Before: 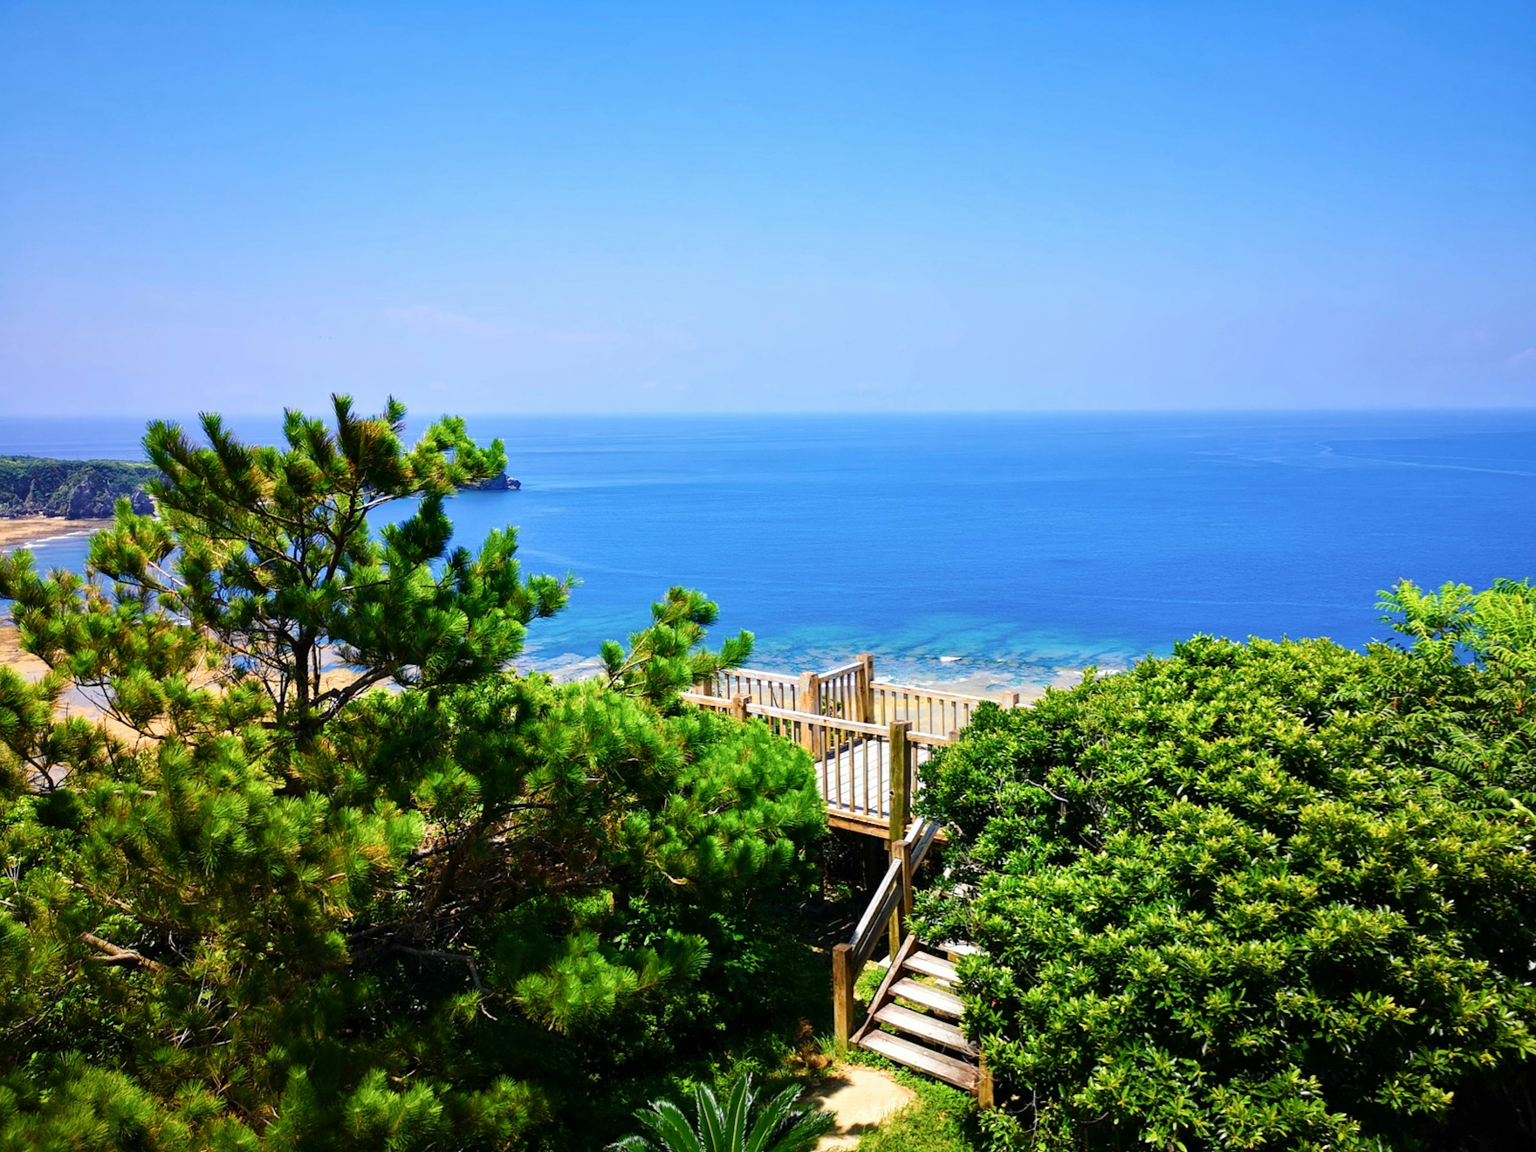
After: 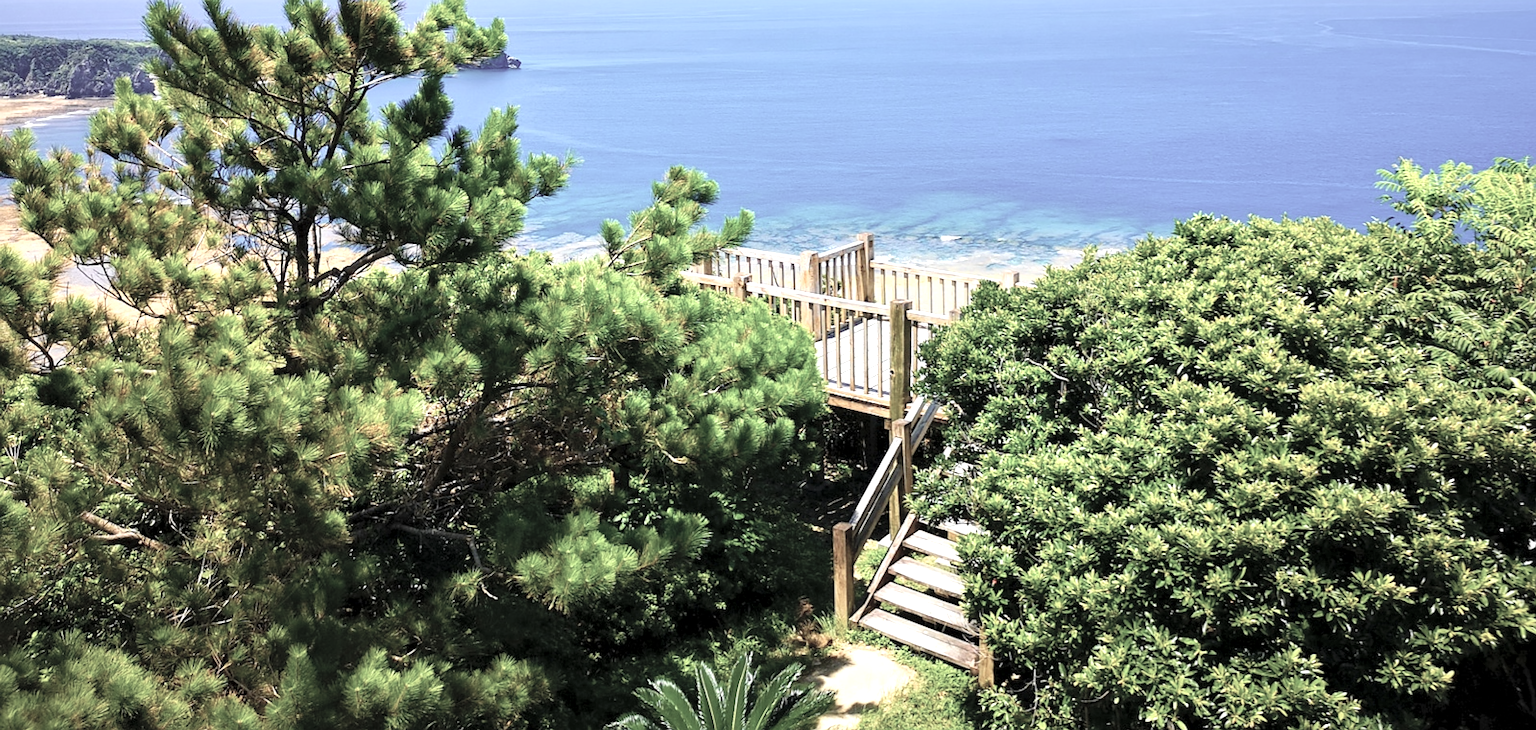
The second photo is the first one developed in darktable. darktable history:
crop and rotate: top 36.57%
contrast brightness saturation: brightness 0.183, saturation -0.508
sharpen: amount 0.496
exposure: black level correction 0.001, exposure 0.499 EV, compensate highlight preservation false
